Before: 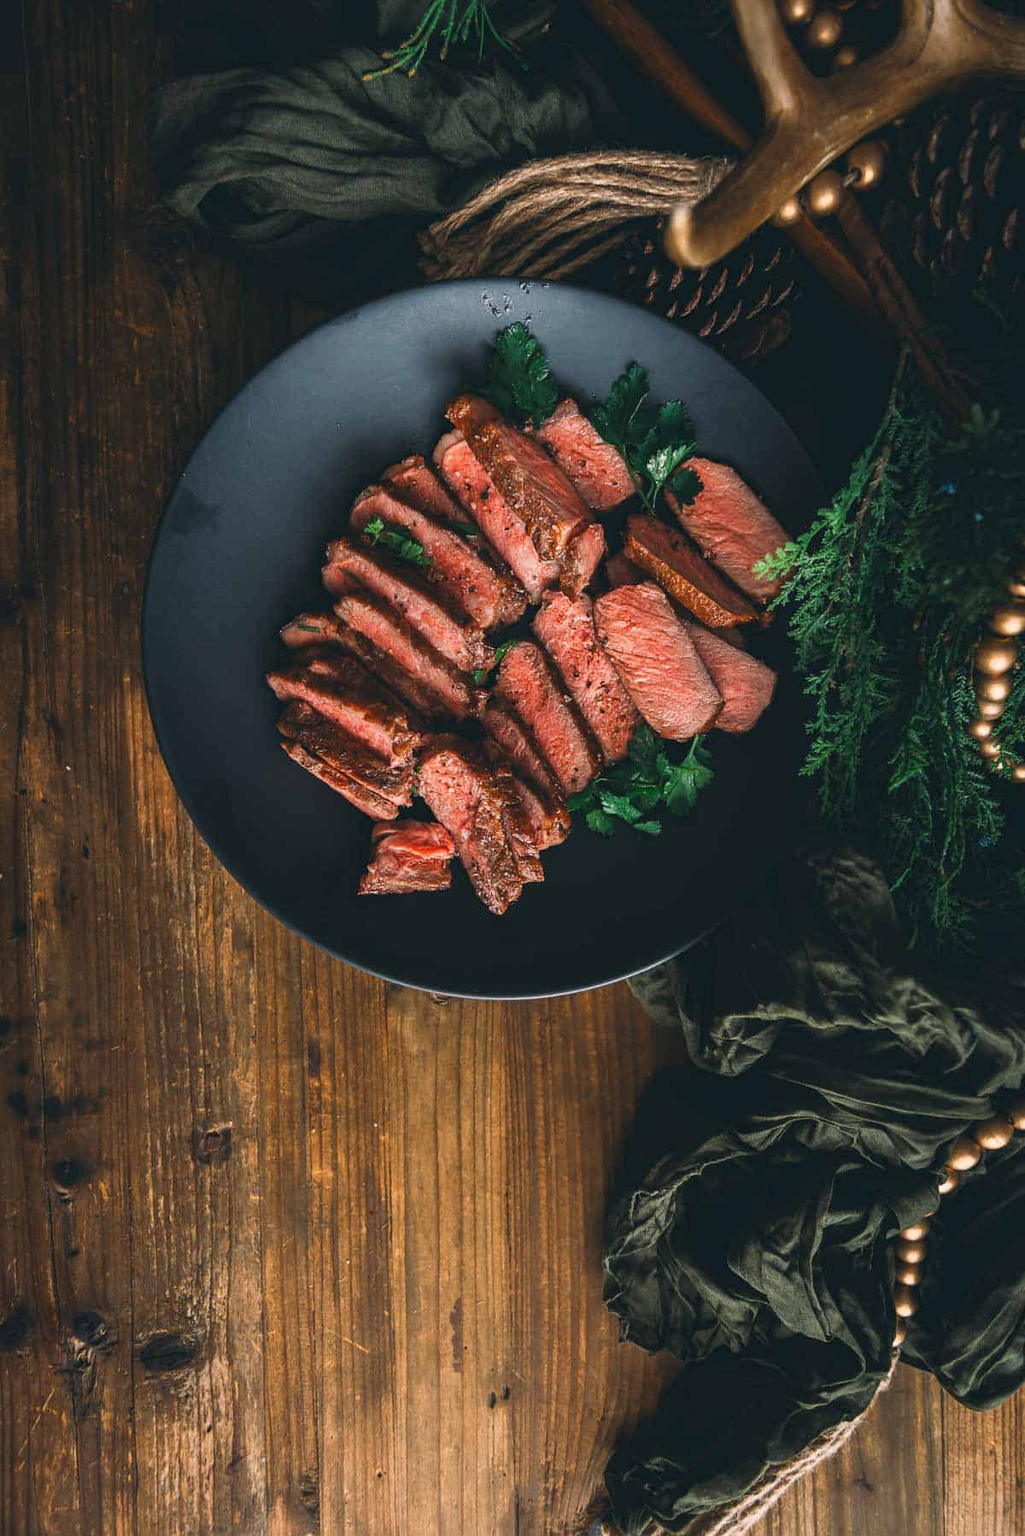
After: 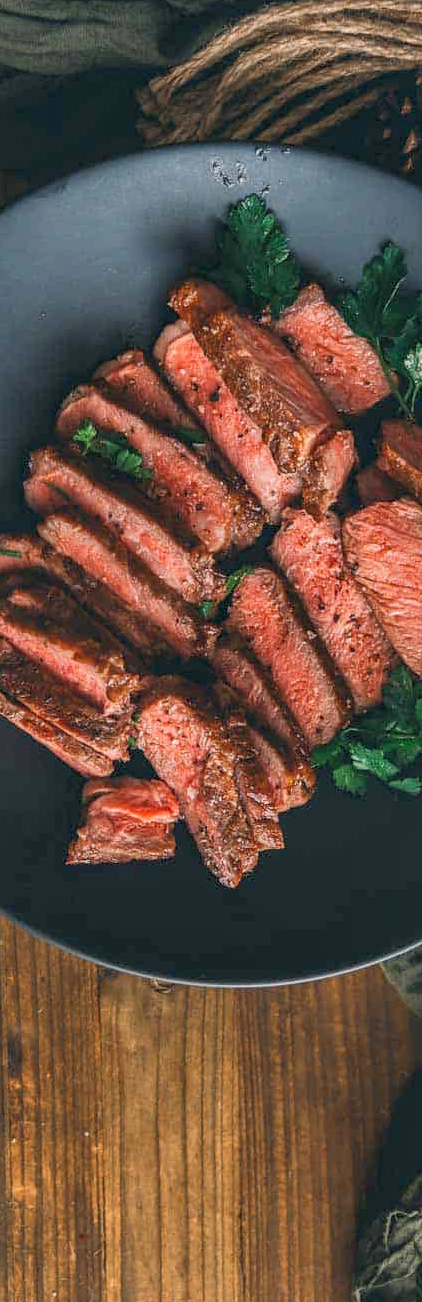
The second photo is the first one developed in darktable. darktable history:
local contrast: on, module defaults
crop and rotate: left 29.476%, top 10.214%, right 35.32%, bottom 17.333%
shadows and highlights: on, module defaults
